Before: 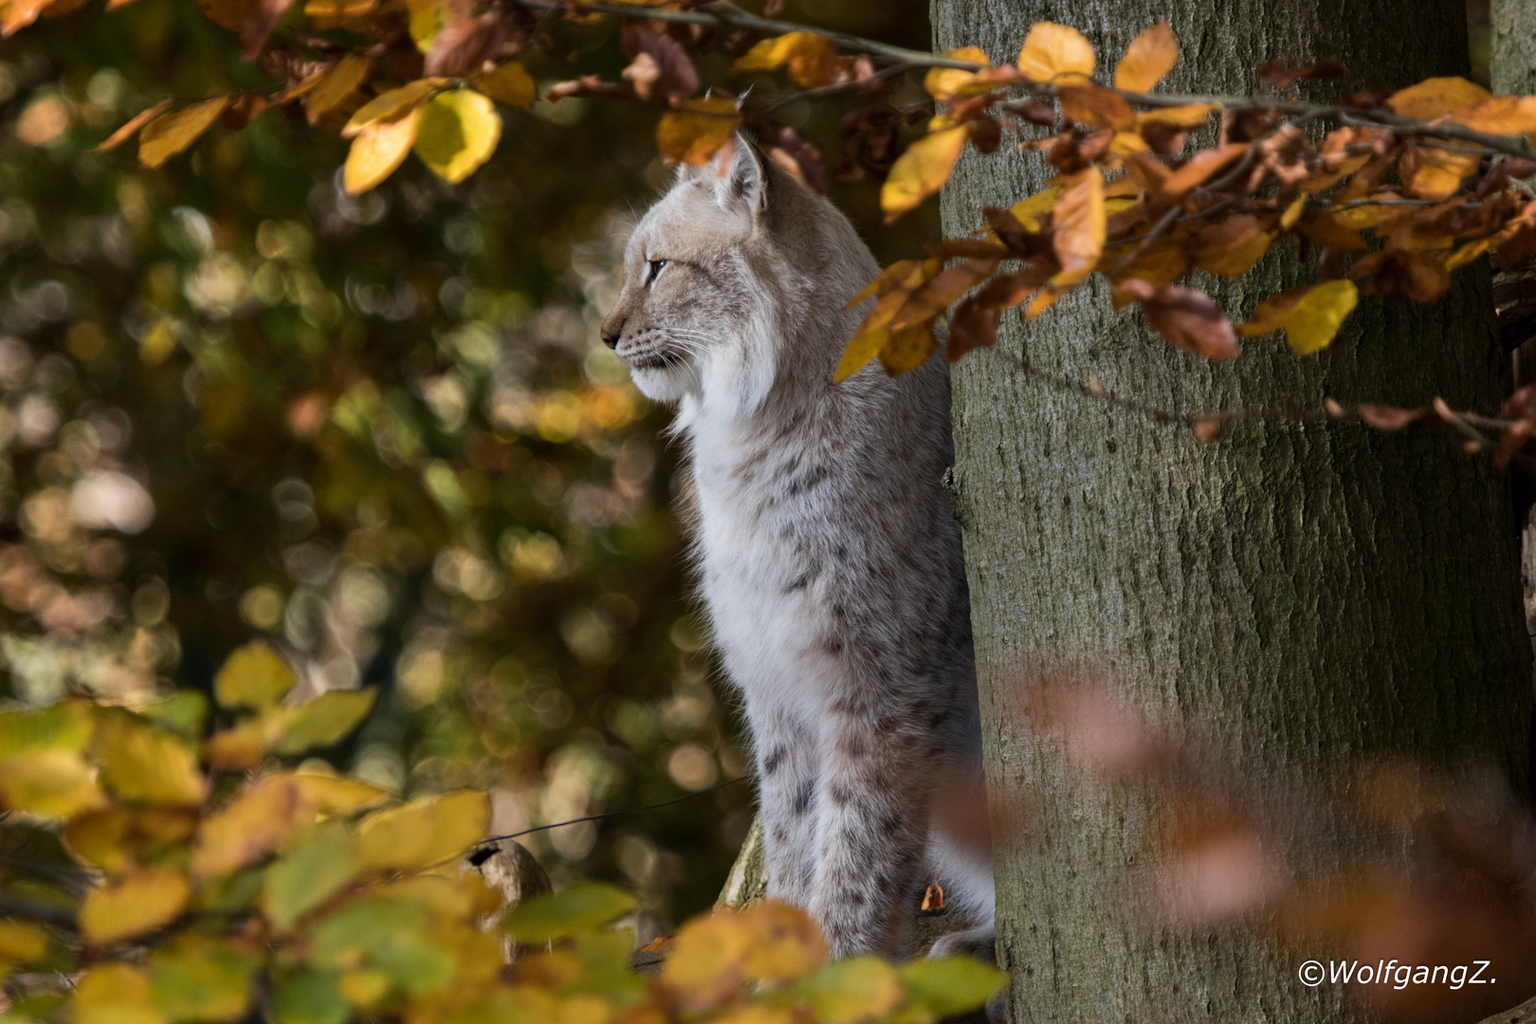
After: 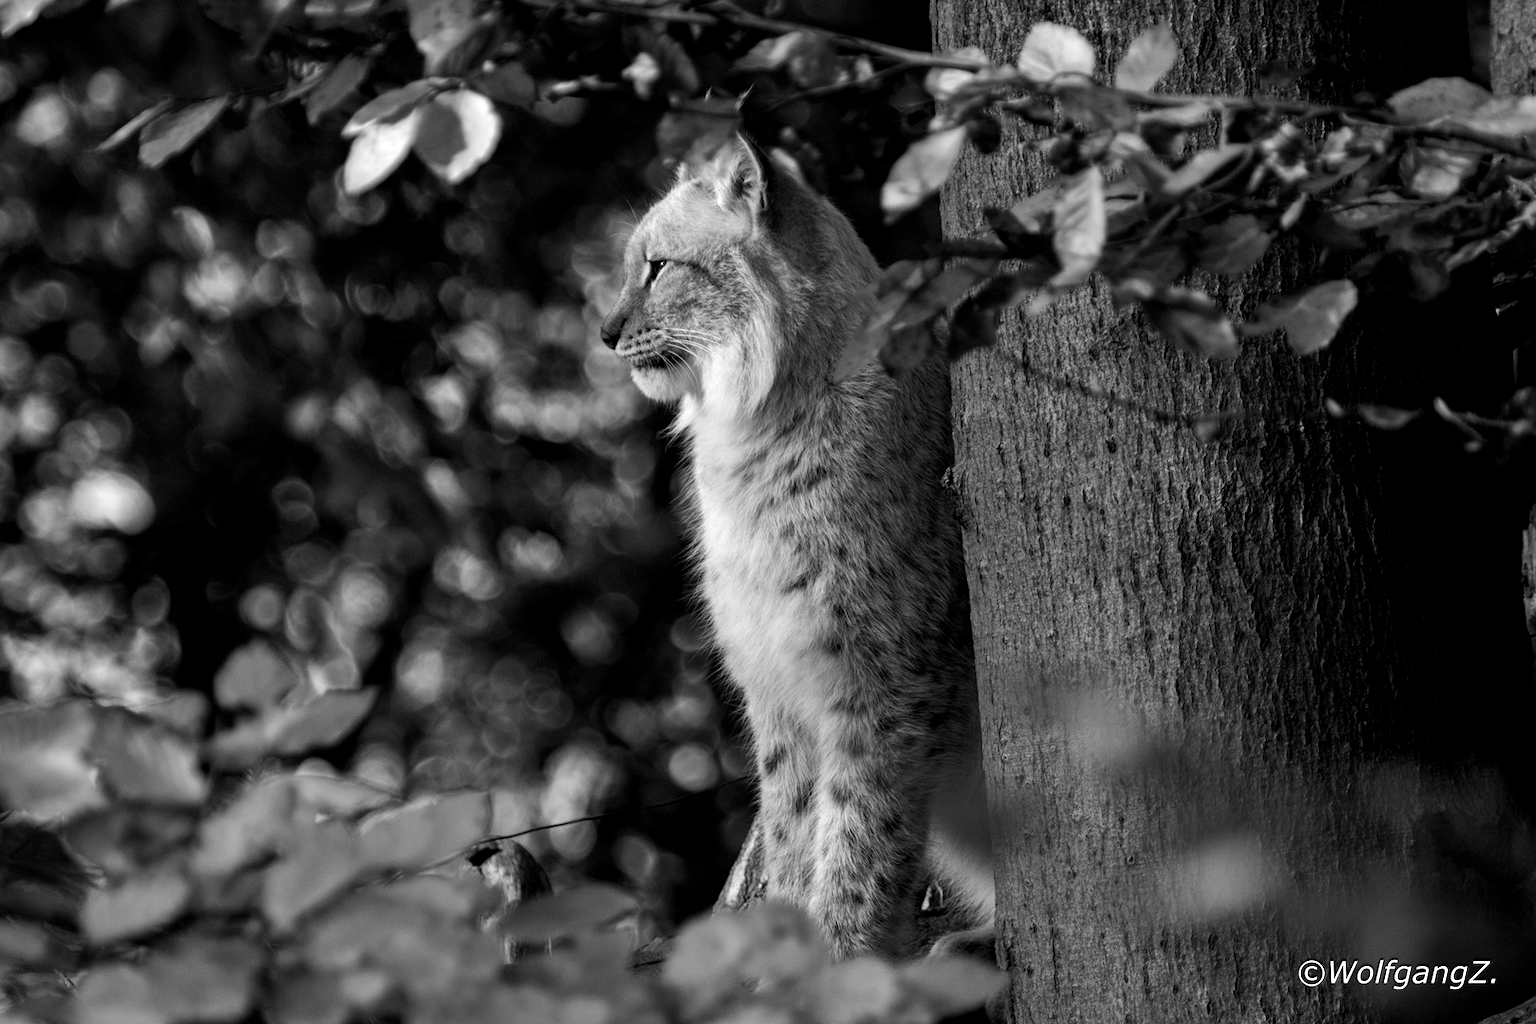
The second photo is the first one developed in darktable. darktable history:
color calibration: illuminant as shot in camera, x 0.358, y 0.373, temperature 4628.91 K
color balance: lift [0.991, 1, 1, 1], gamma [0.996, 1, 1, 1], input saturation 98.52%, contrast 20.34%, output saturation 103.72%
rotate and perspective: automatic cropping original format, crop left 0, crop top 0
monochrome: size 1
